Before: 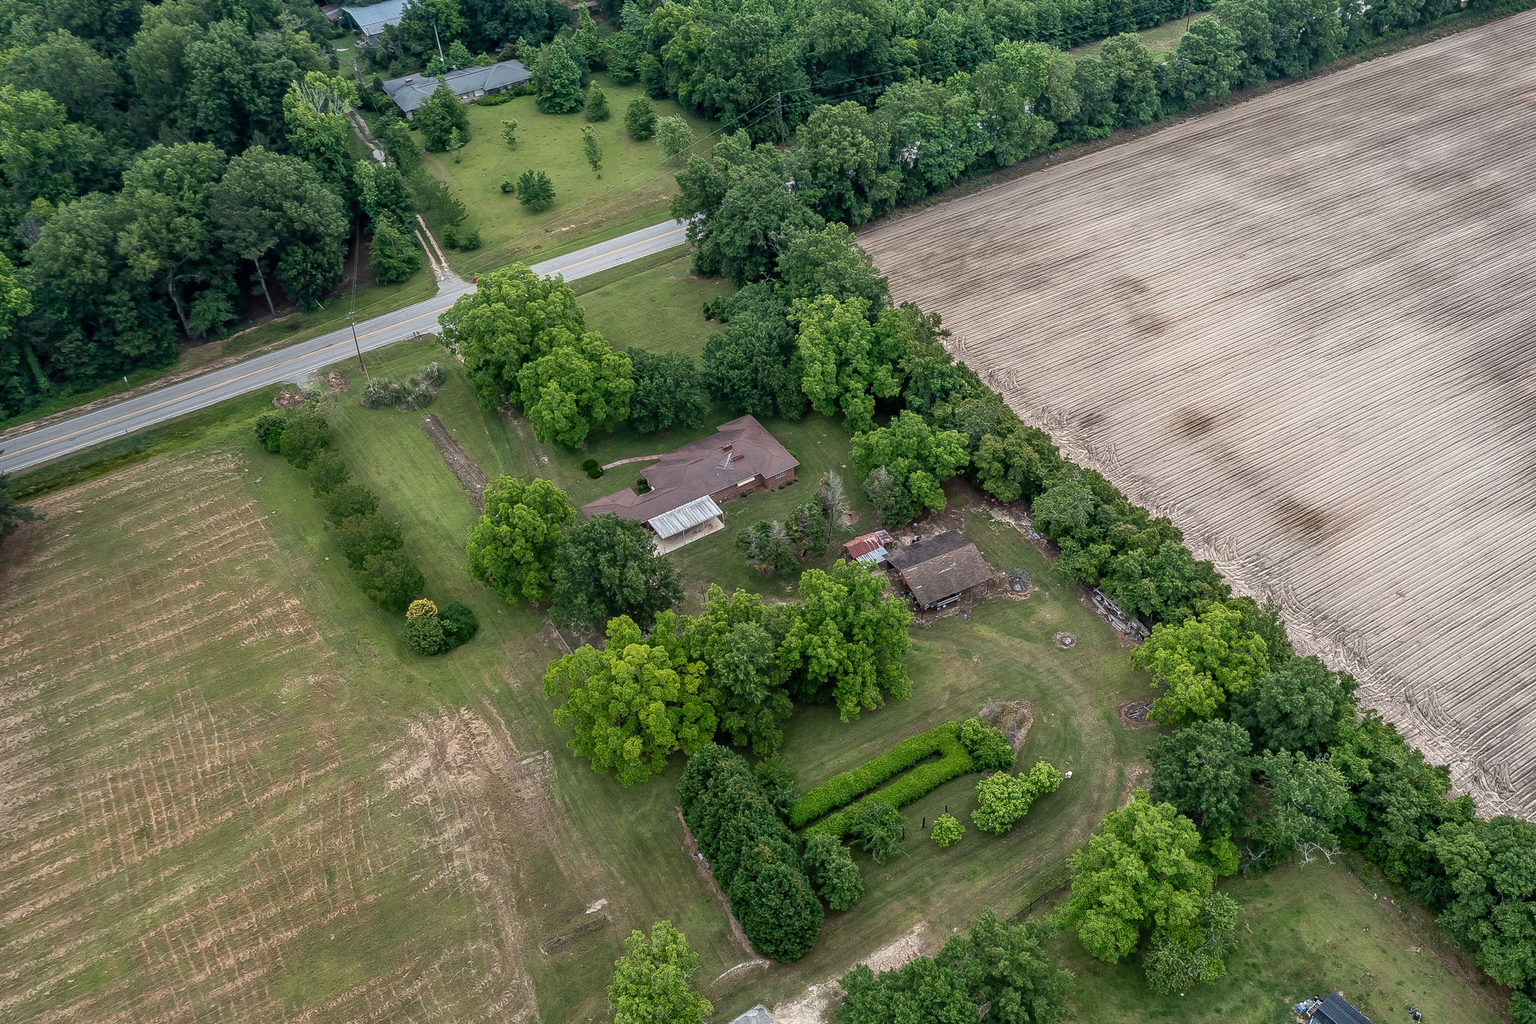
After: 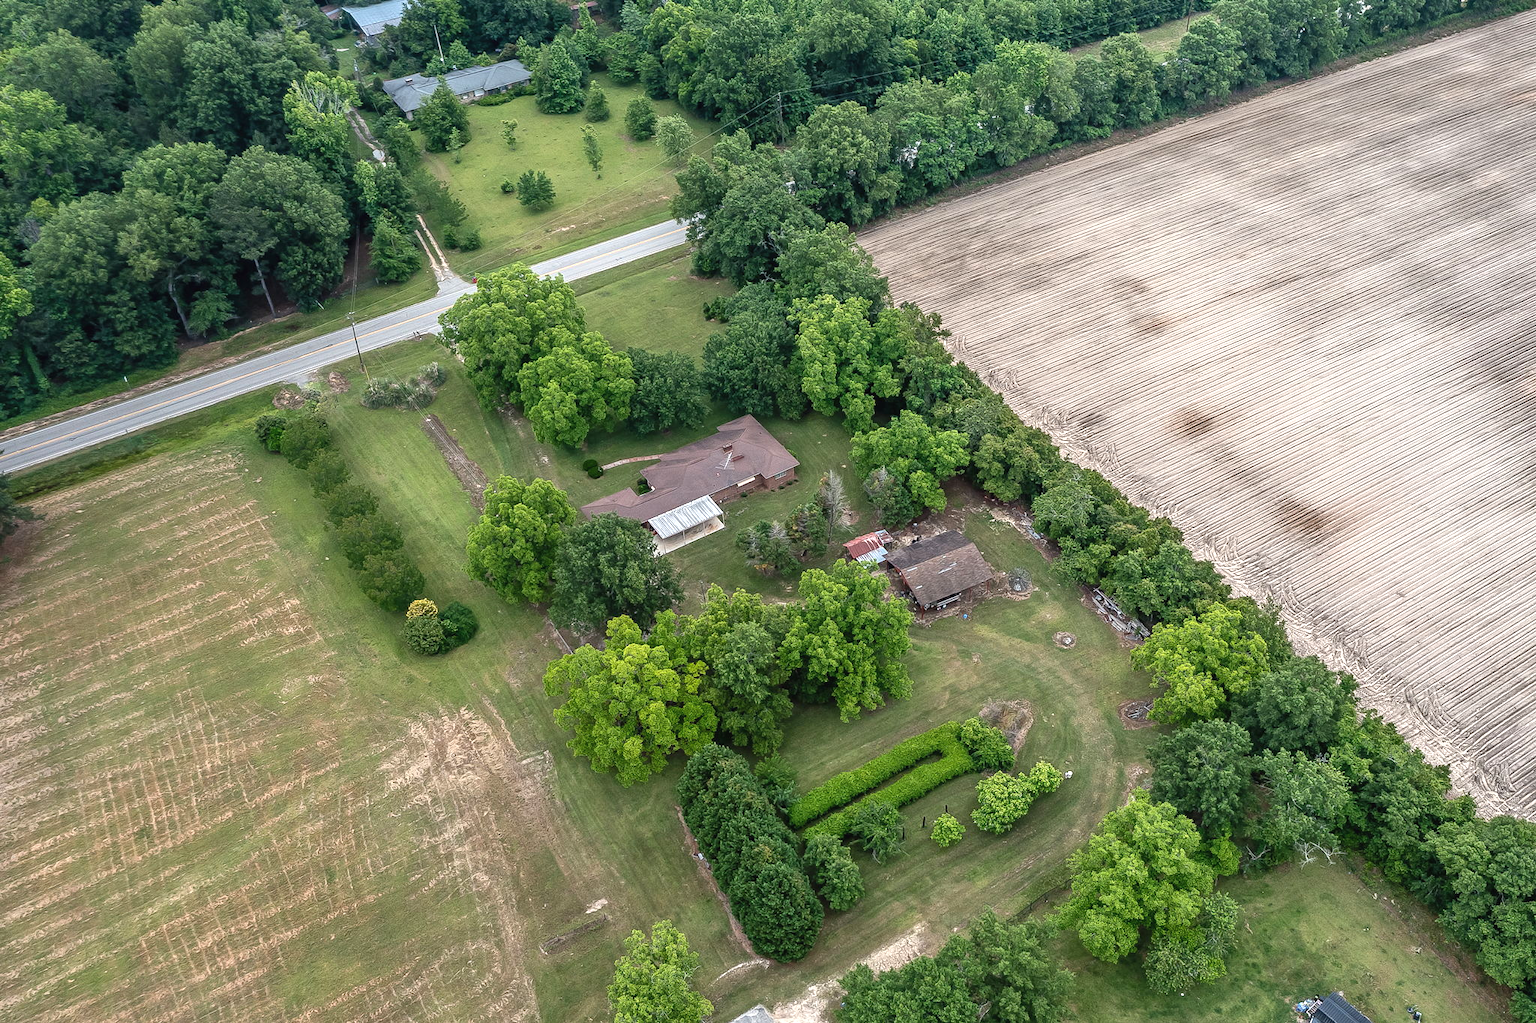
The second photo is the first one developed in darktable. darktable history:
exposure: black level correction -0.002, exposure 0.536 EV, compensate highlight preservation false
color calibration: illuminant same as pipeline (D50), adaptation XYZ, x 0.345, y 0.359, temperature 5016.77 K
